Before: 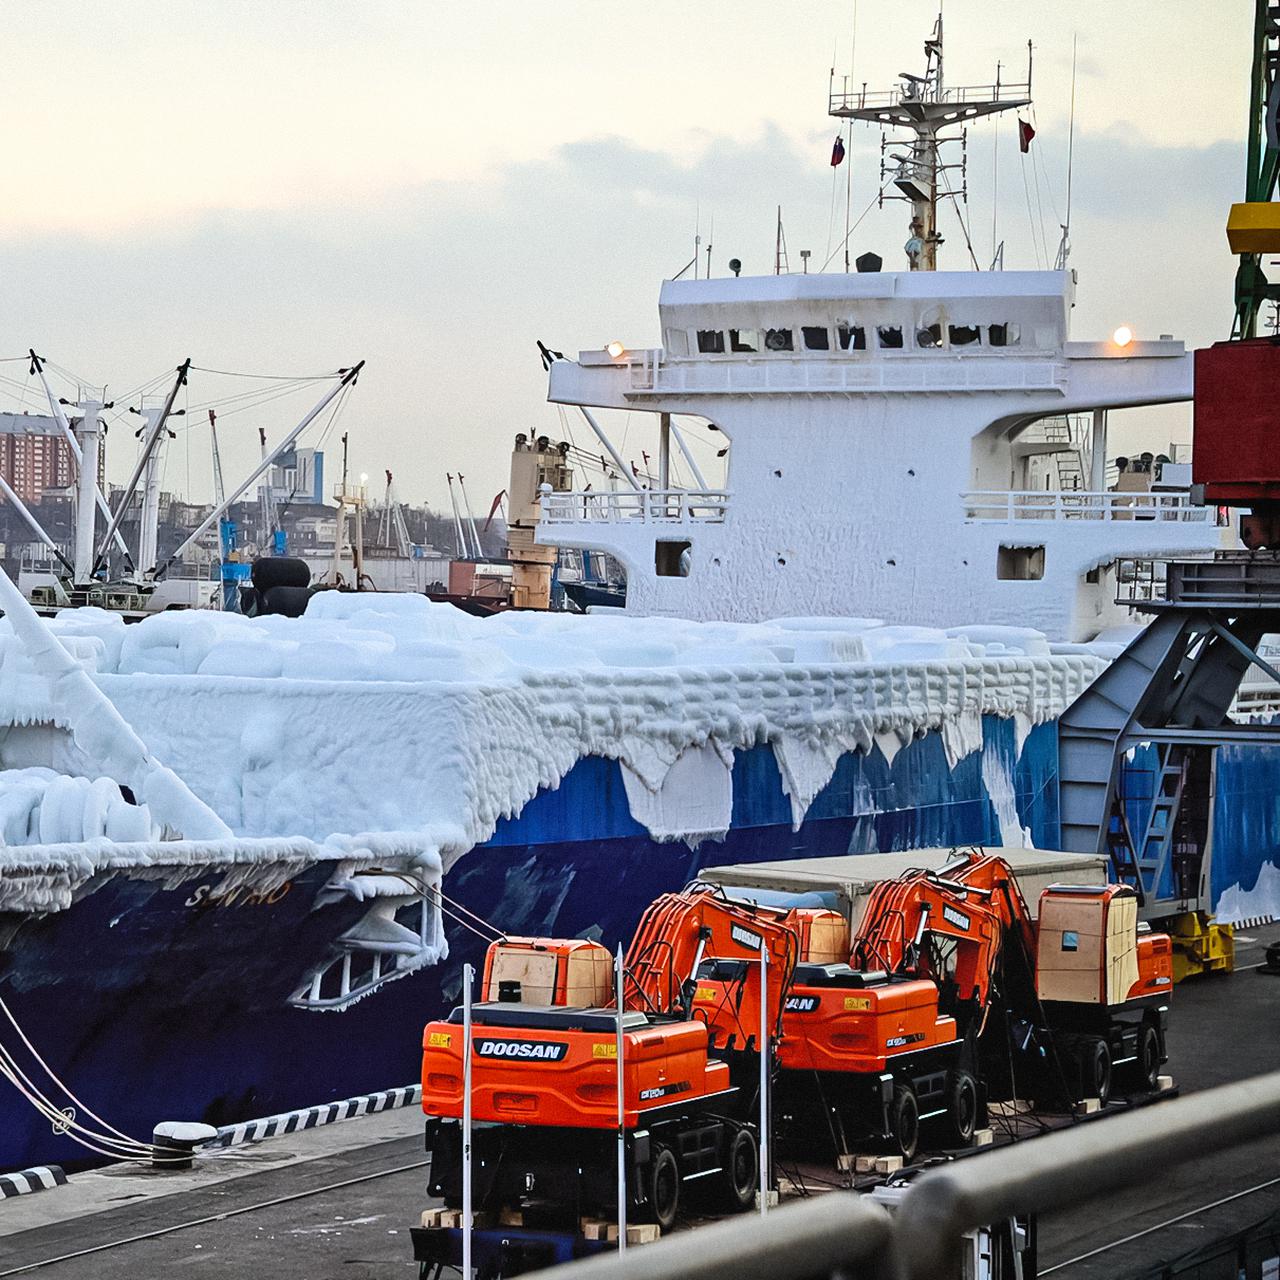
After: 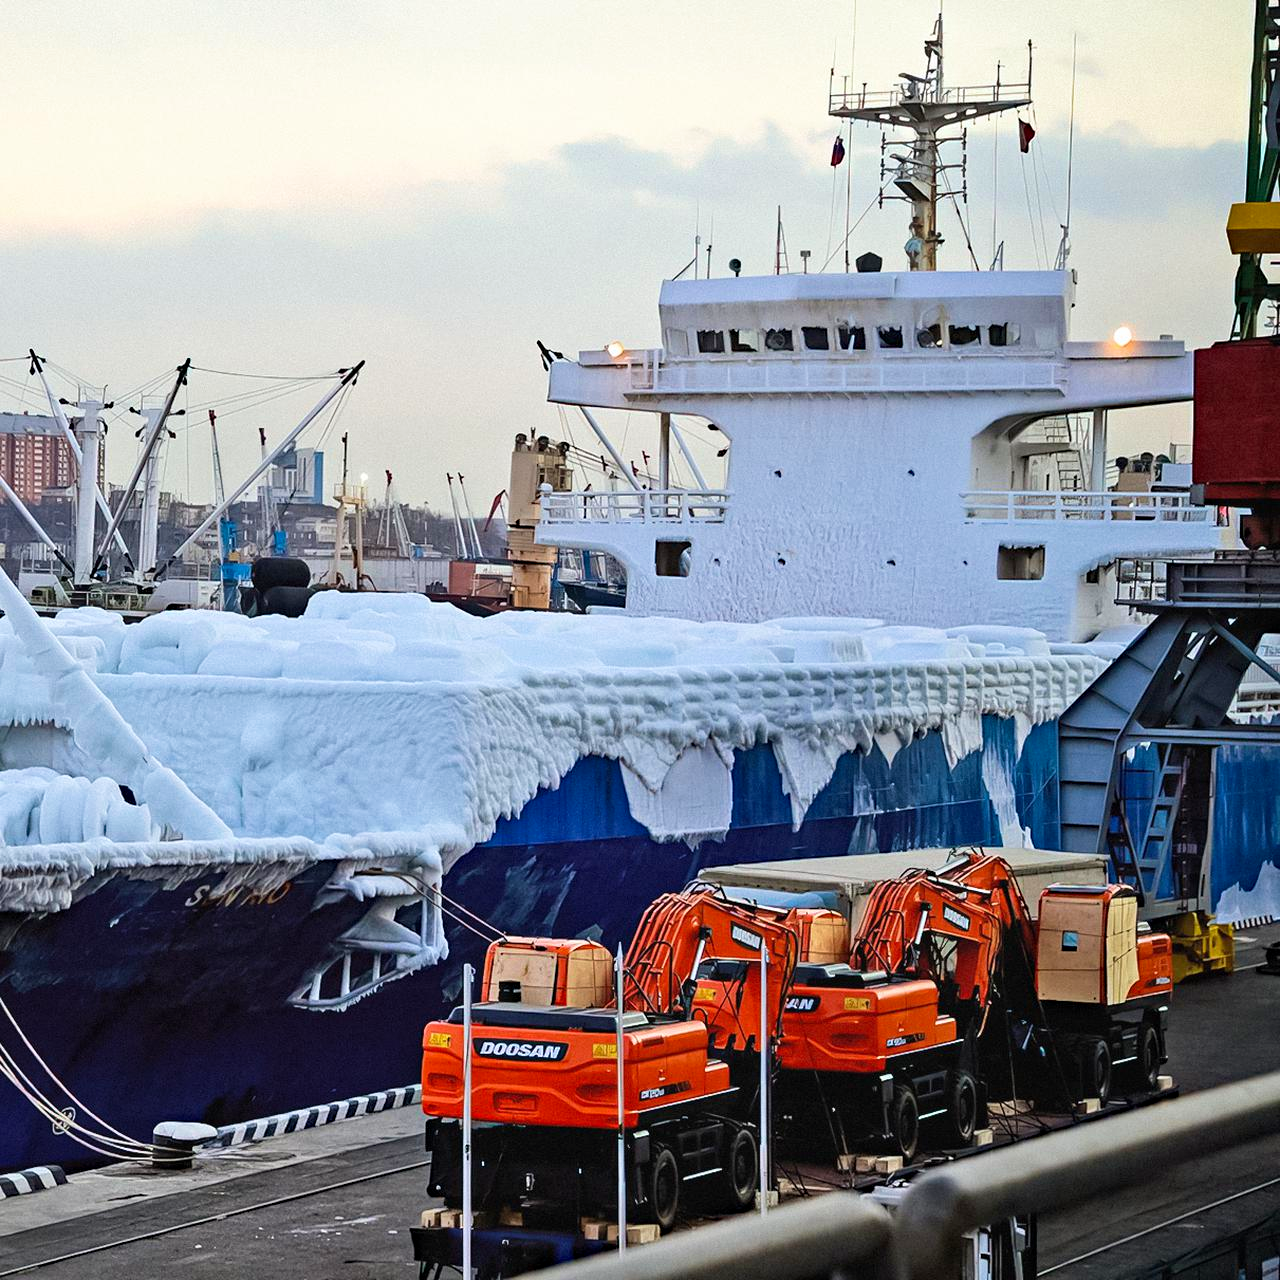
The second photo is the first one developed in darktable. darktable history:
haze removal: adaptive false
velvia: on, module defaults
